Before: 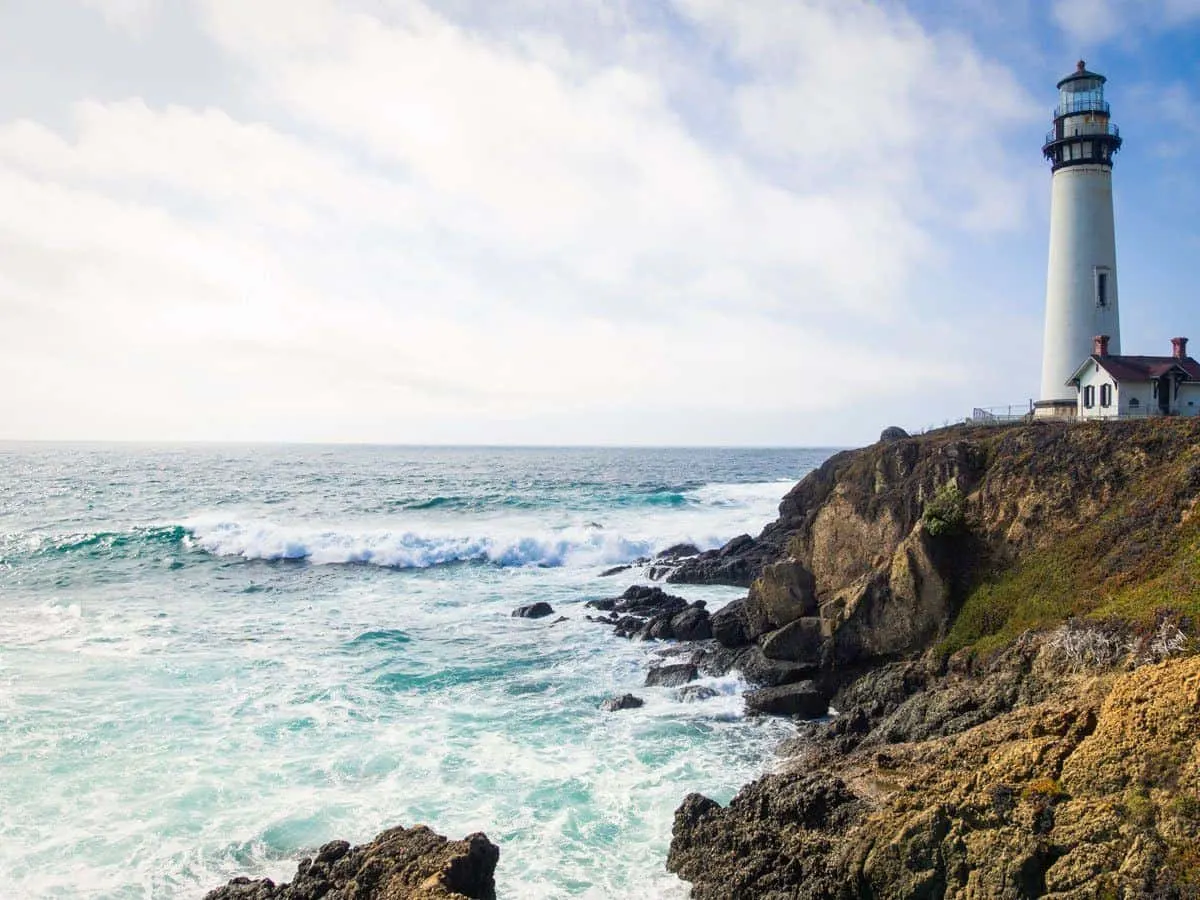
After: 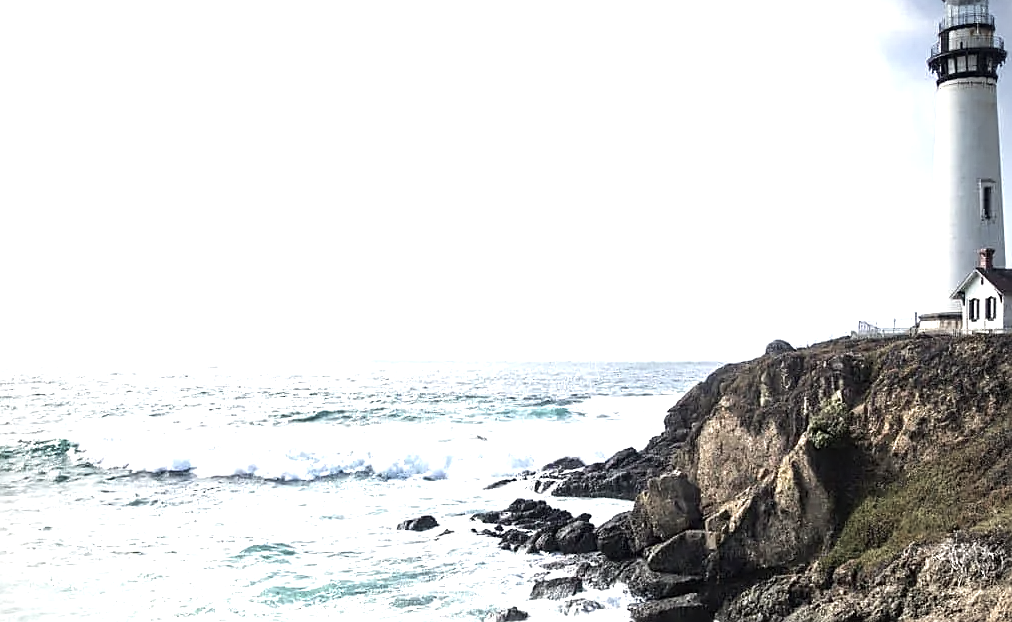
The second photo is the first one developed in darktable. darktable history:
exposure: black level correction 0, exposure 0.695 EV, compensate highlight preservation false
tone equalizer: -8 EV -0.418 EV, -7 EV -0.416 EV, -6 EV -0.325 EV, -5 EV -0.251 EV, -3 EV 0.222 EV, -2 EV 0.335 EV, -1 EV 0.414 EV, +0 EV 0.407 EV, edges refinement/feathering 500, mask exposure compensation -1.25 EV, preserve details no
crop and rotate: left 9.656%, top 9.72%, right 5.986%, bottom 21.117%
sharpen: on, module defaults
vignetting: on, module defaults
color zones: curves: ch1 [(0, 0.292) (0.001, 0.292) (0.2, 0.264) (0.4, 0.248) (0.6, 0.248) (0.8, 0.264) (0.999, 0.292) (1, 0.292)]
local contrast: mode bilateral grid, contrast 99, coarseness 99, detail 89%, midtone range 0.2
